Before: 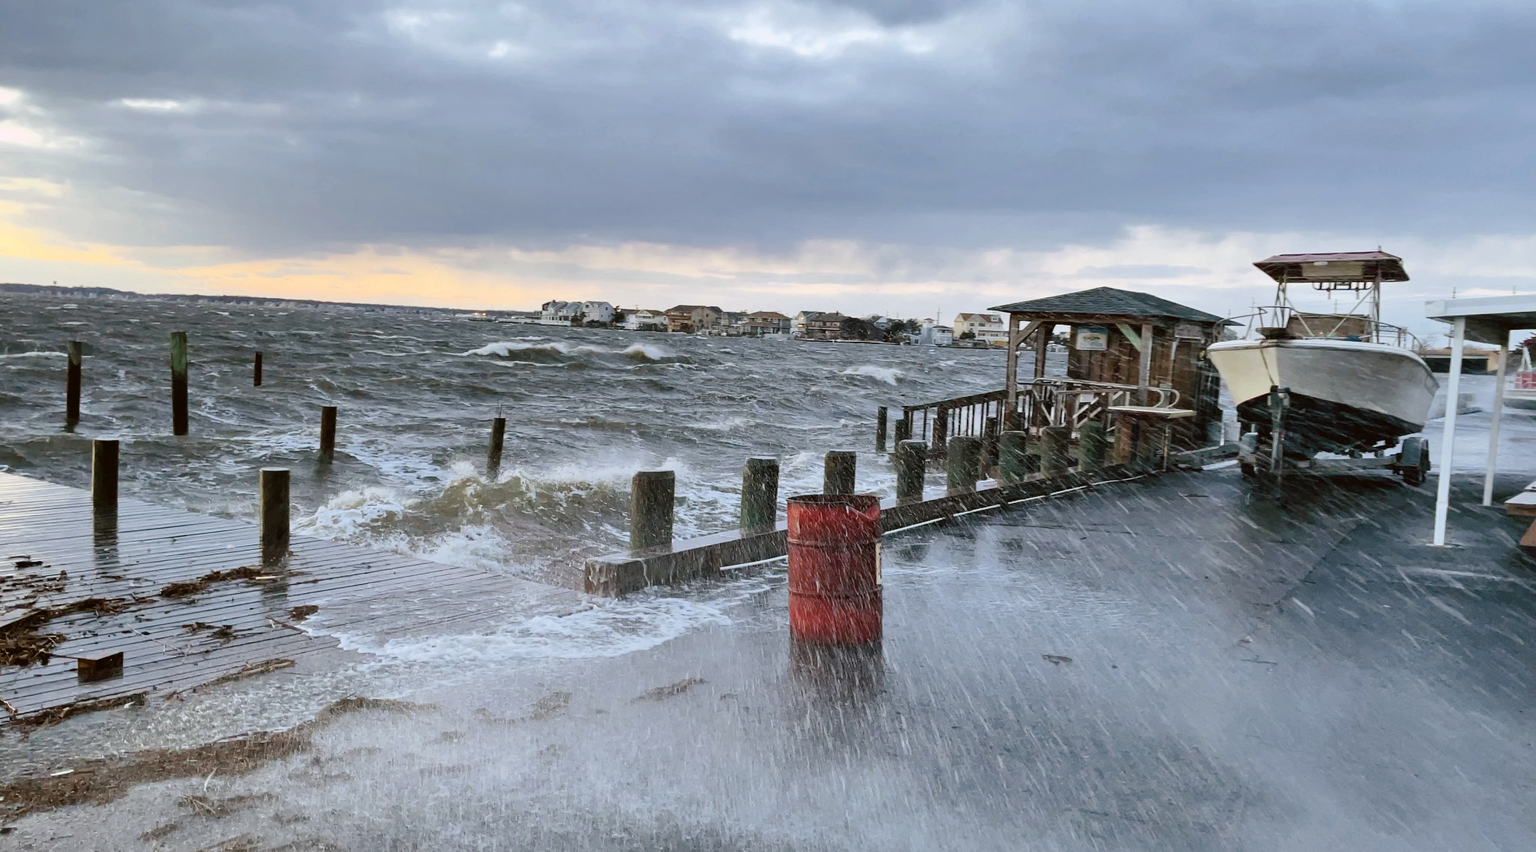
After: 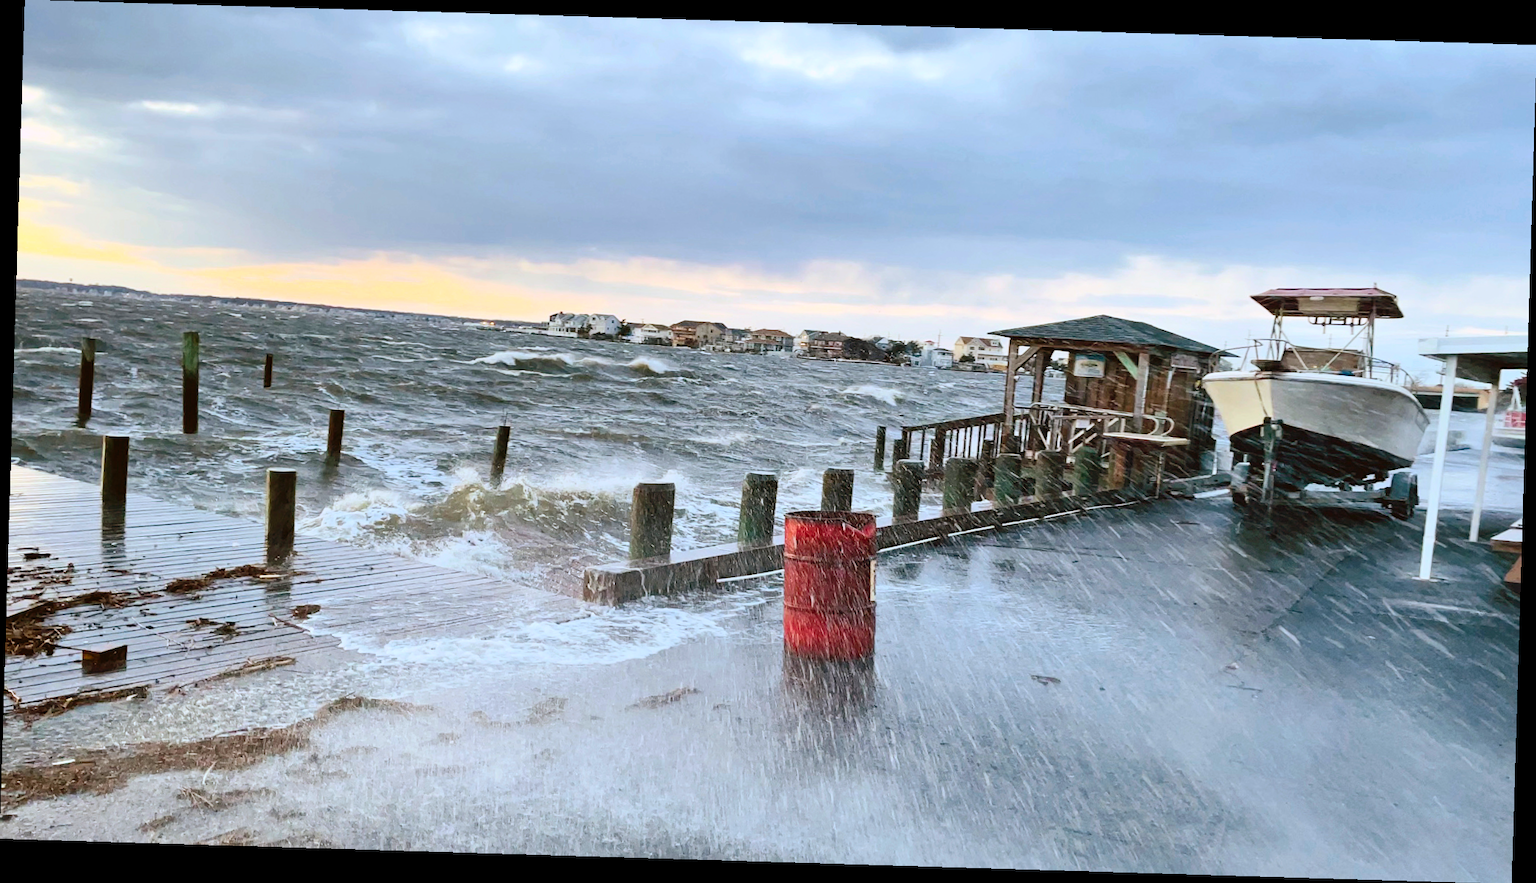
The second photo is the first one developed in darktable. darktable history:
contrast brightness saturation: contrast 0.2, brightness 0.16, saturation 0.22
rotate and perspective: rotation 1.72°, automatic cropping off
